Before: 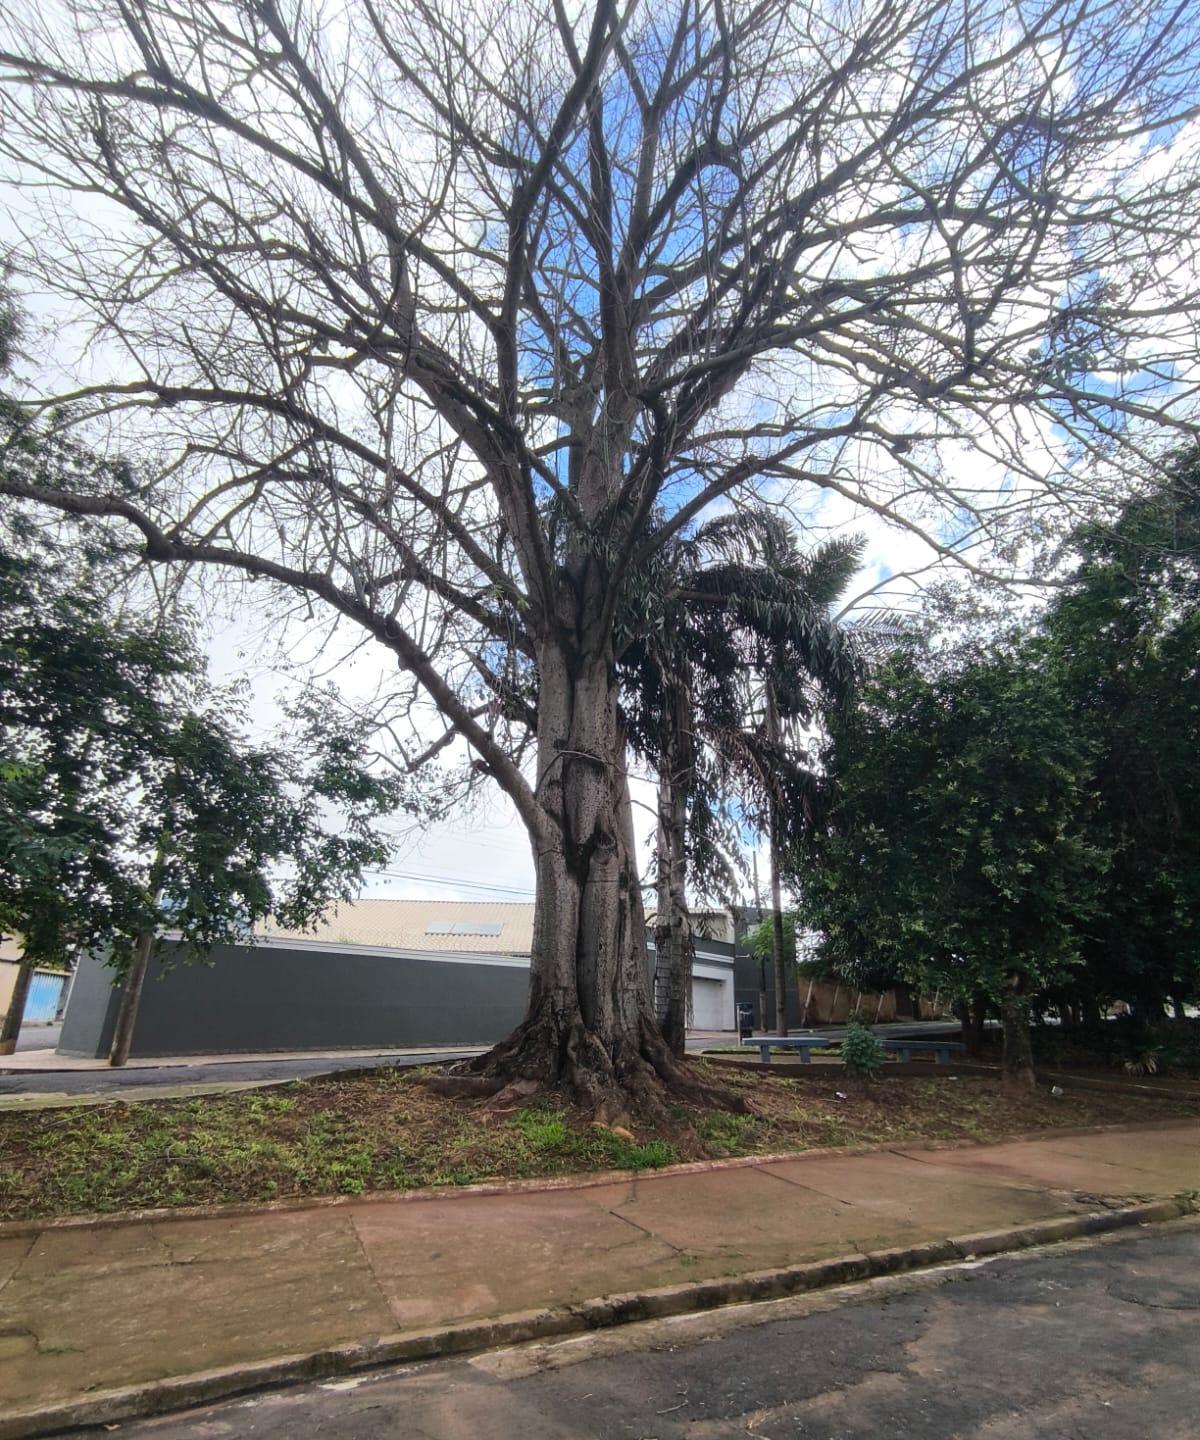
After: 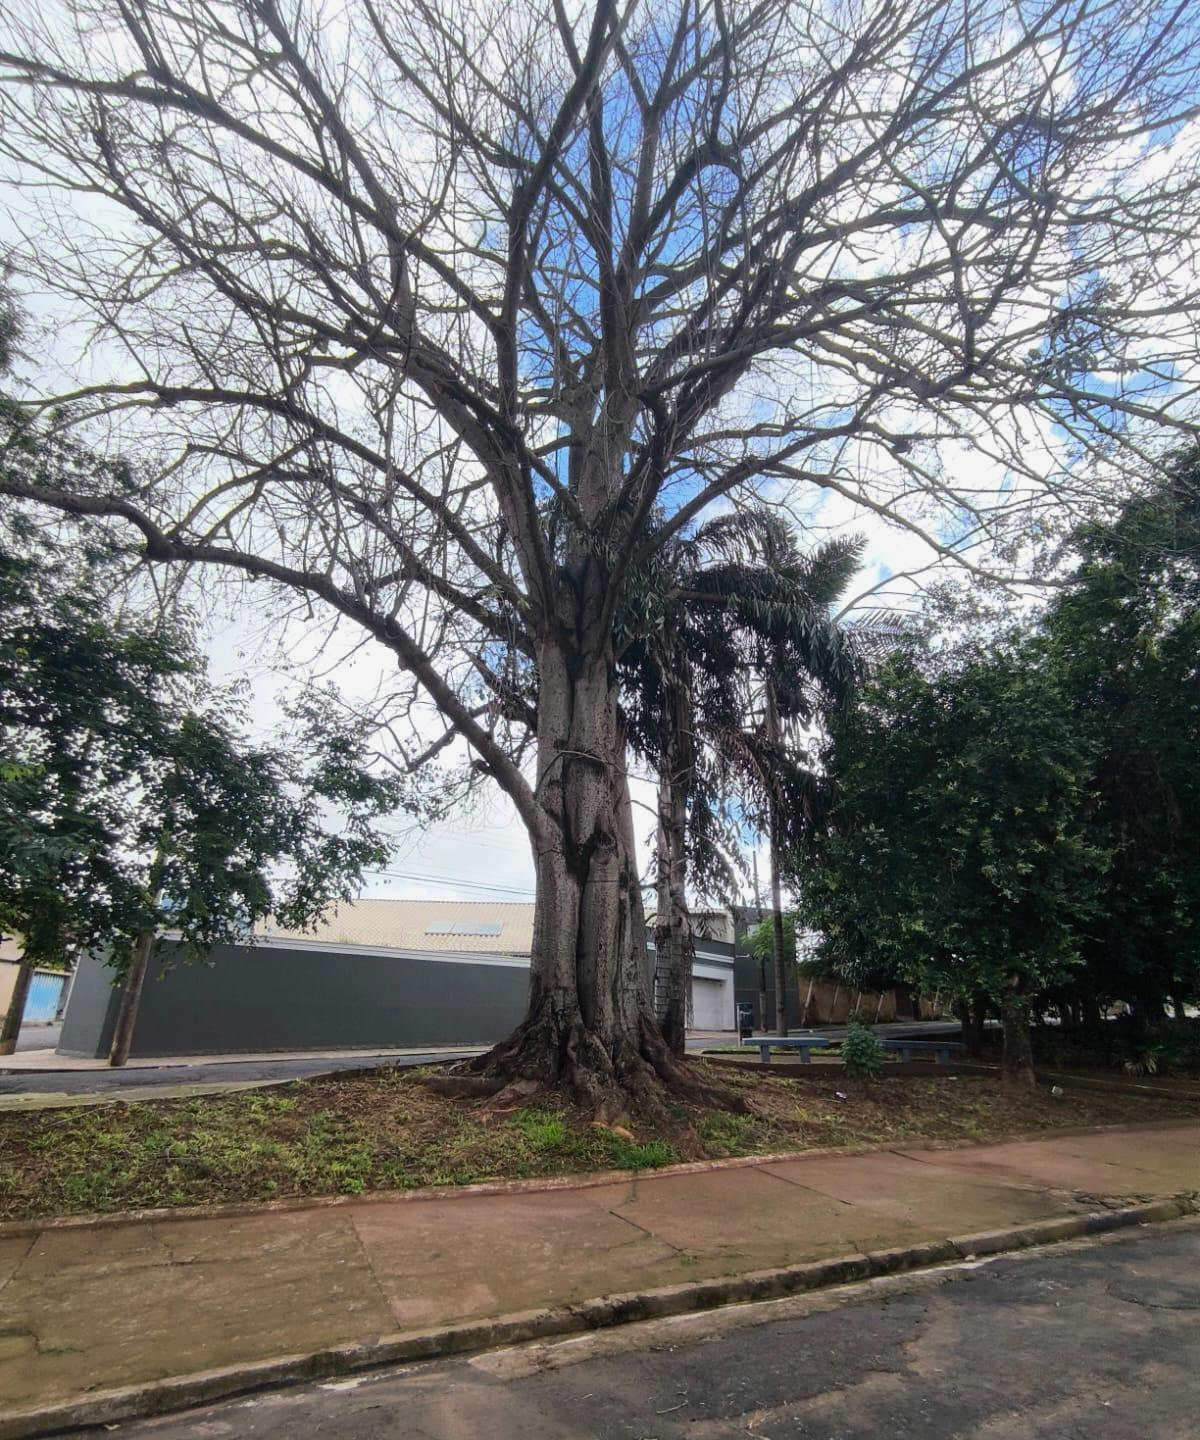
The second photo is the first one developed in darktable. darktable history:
exposure: black level correction 0.001, exposure -0.124 EV, compensate highlight preservation false
